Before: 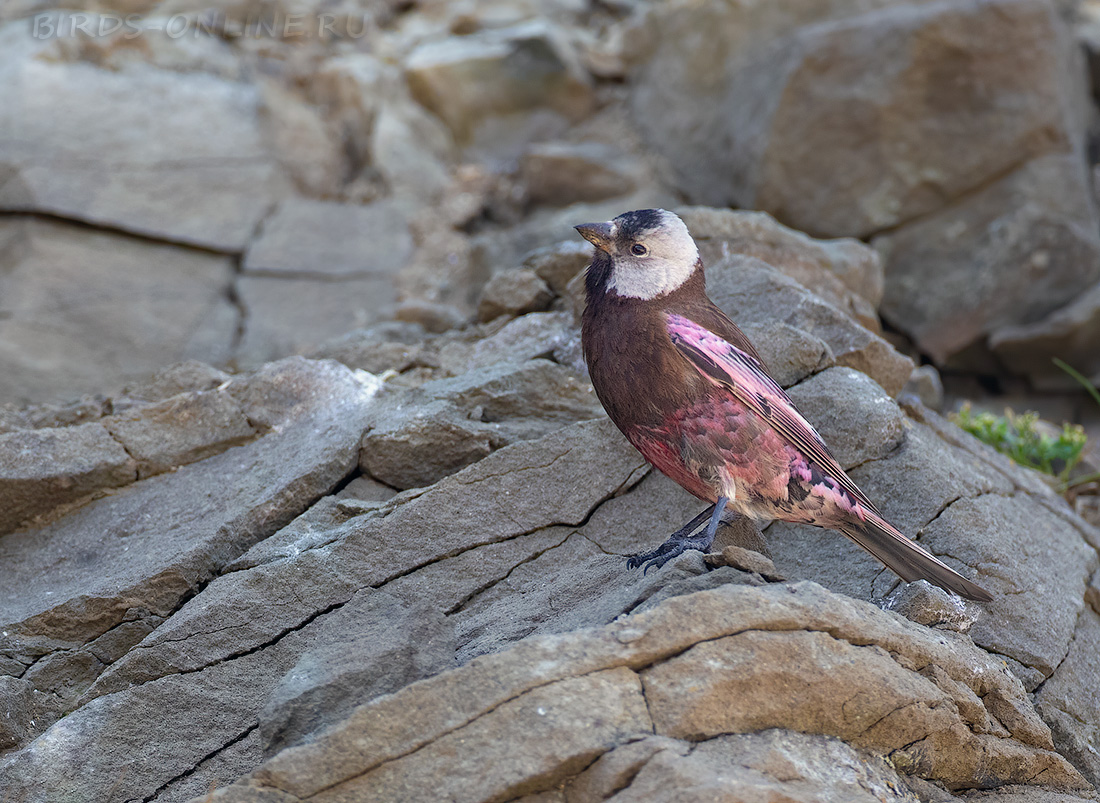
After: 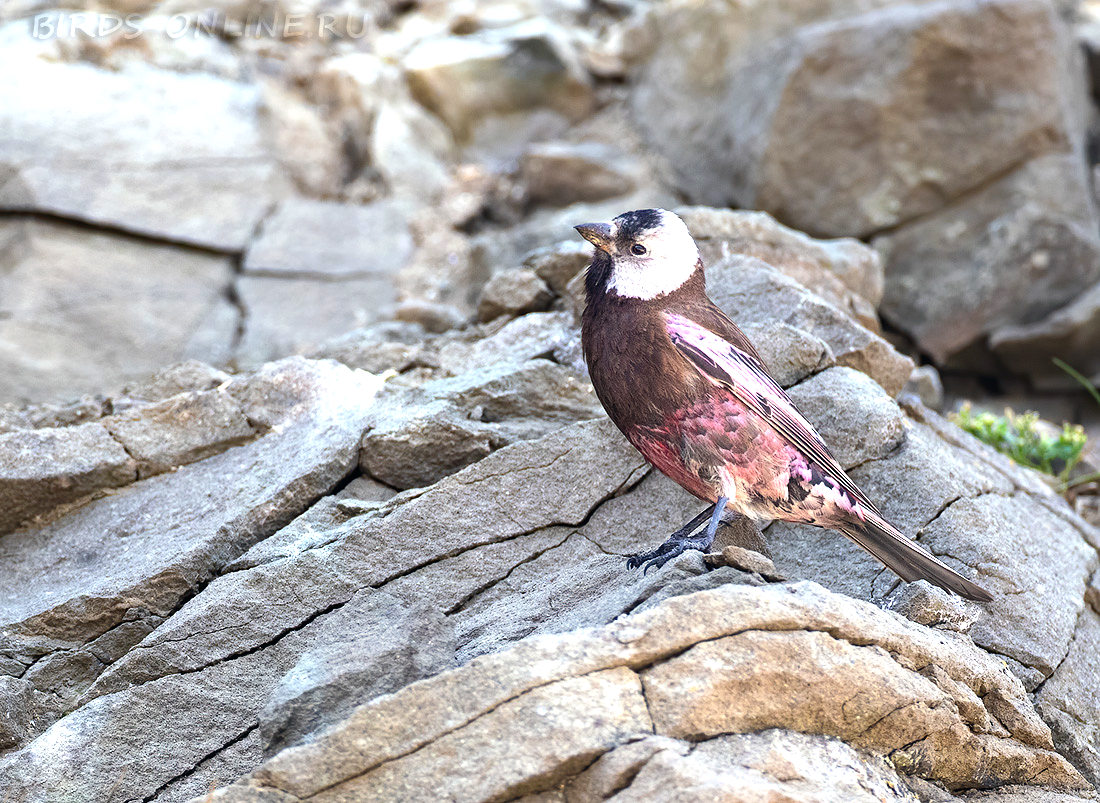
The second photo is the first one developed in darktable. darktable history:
exposure: exposure 0.664 EV, compensate highlight preservation false
tone equalizer: -8 EV -0.734 EV, -7 EV -0.719 EV, -6 EV -0.64 EV, -5 EV -0.365 EV, -3 EV 0.389 EV, -2 EV 0.6 EV, -1 EV 0.686 EV, +0 EV 0.753 EV, edges refinement/feathering 500, mask exposure compensation -1.57 EV, preserve details no
shadows and highlights: shadows 36.71, highlights -26.74, soften with gaussian
